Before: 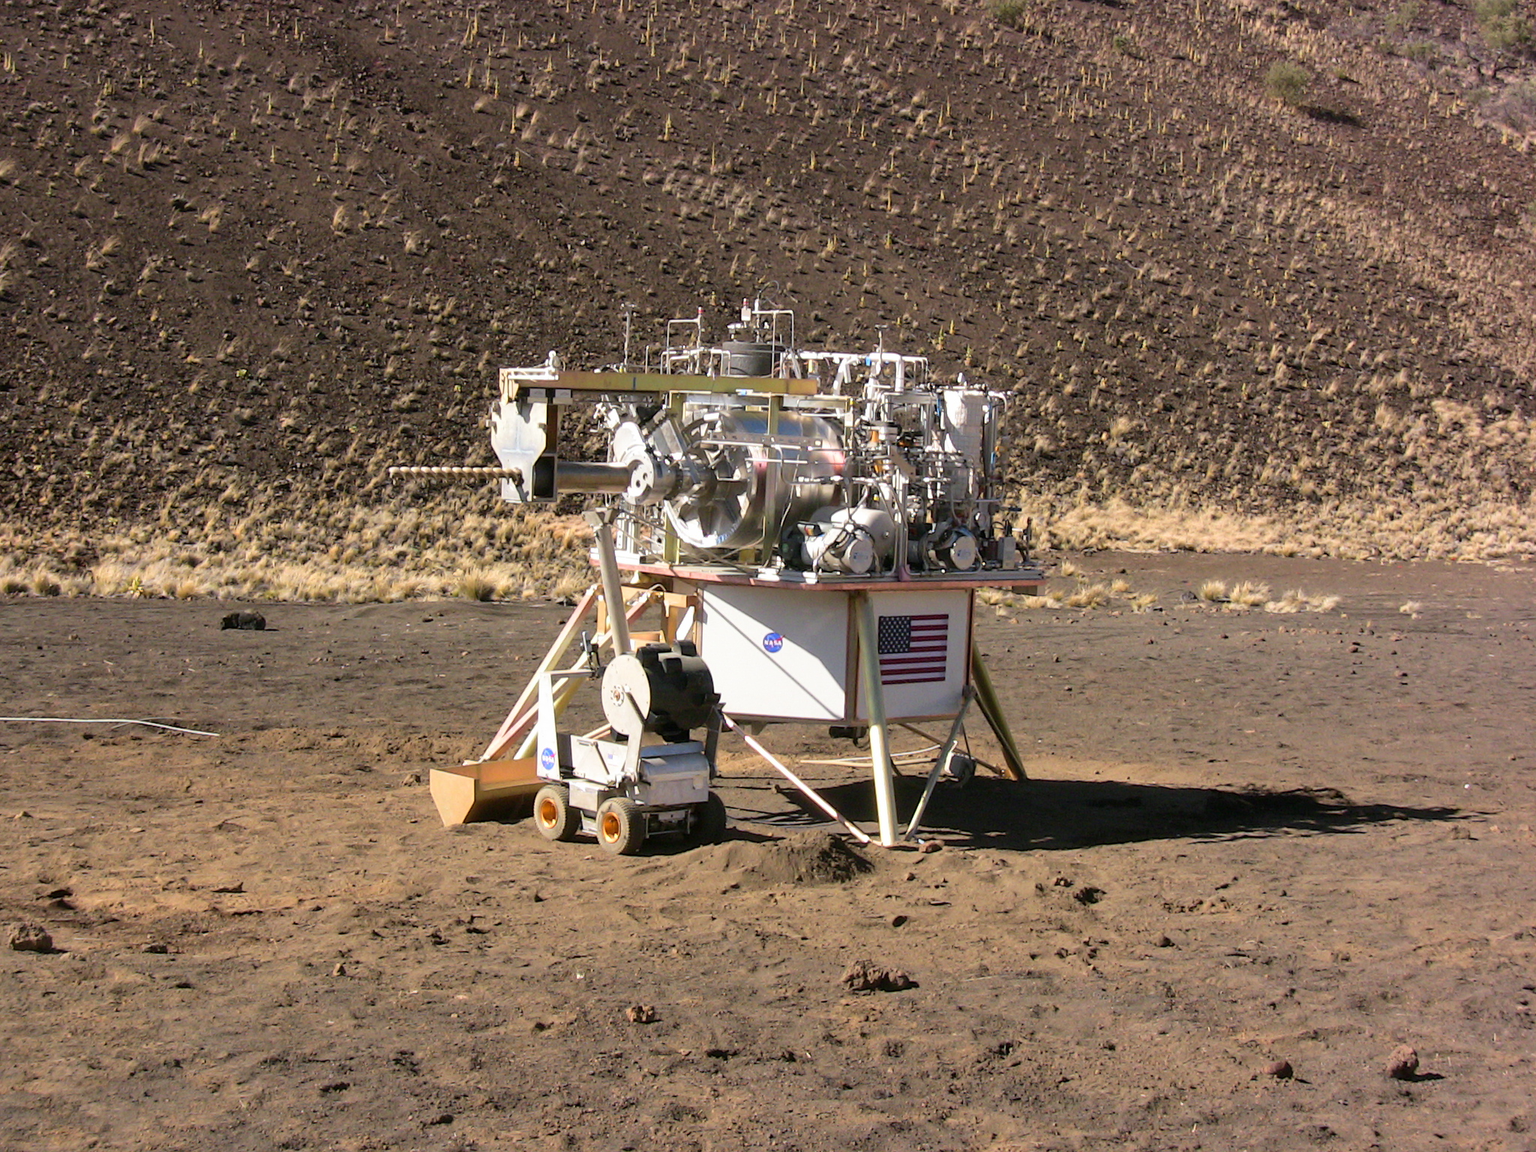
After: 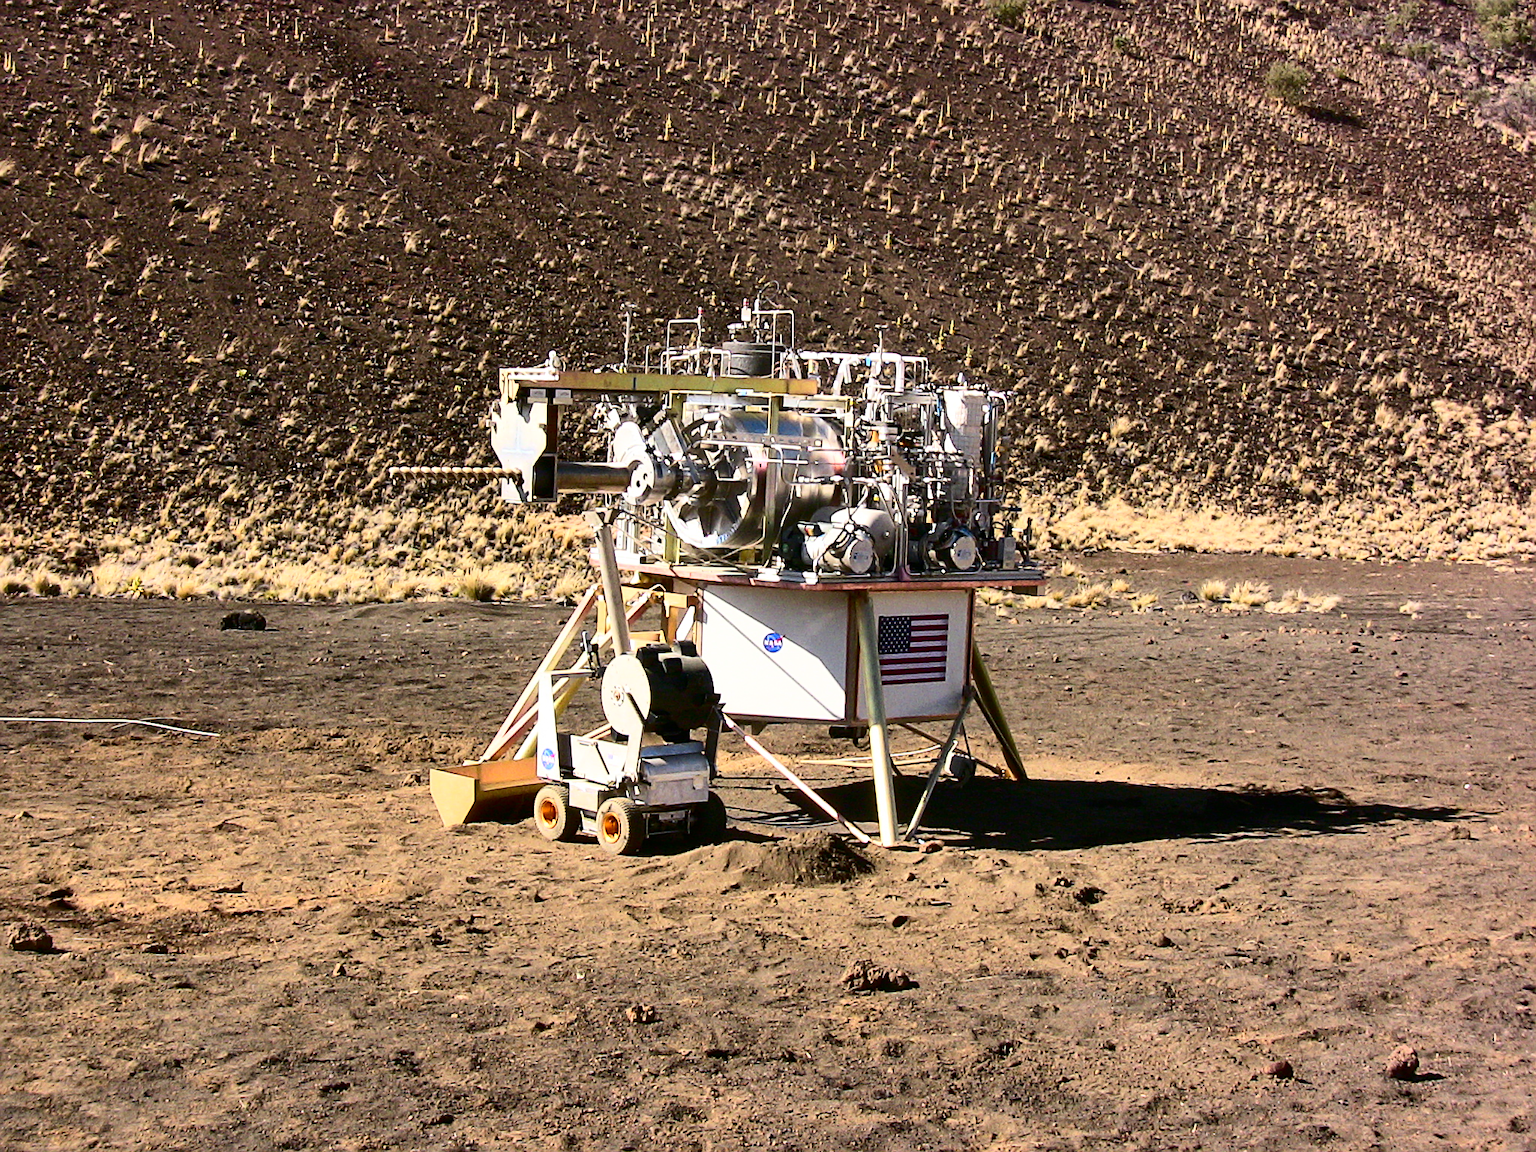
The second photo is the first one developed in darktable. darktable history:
contrast brightness saturation: contrast 0.397, brightness 0.041, saturation 0.264
shadows and highlights: soften with gaussian
sharpen: on, module defaults
